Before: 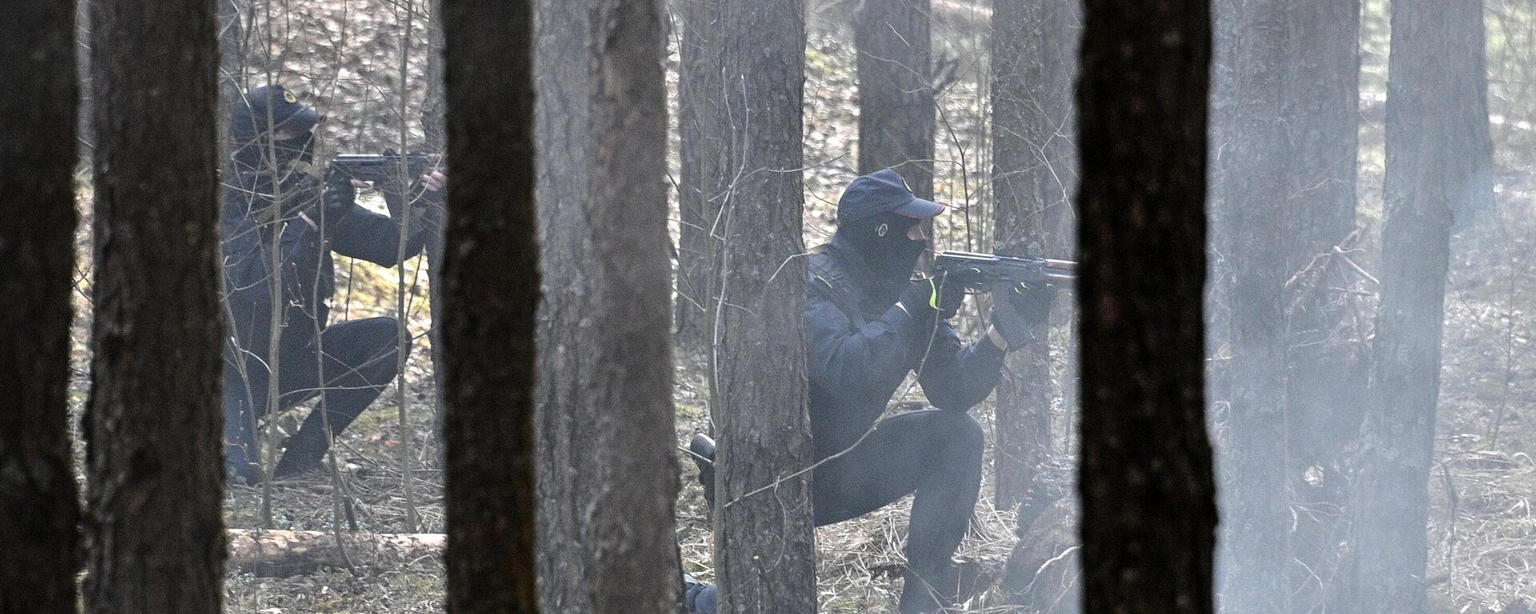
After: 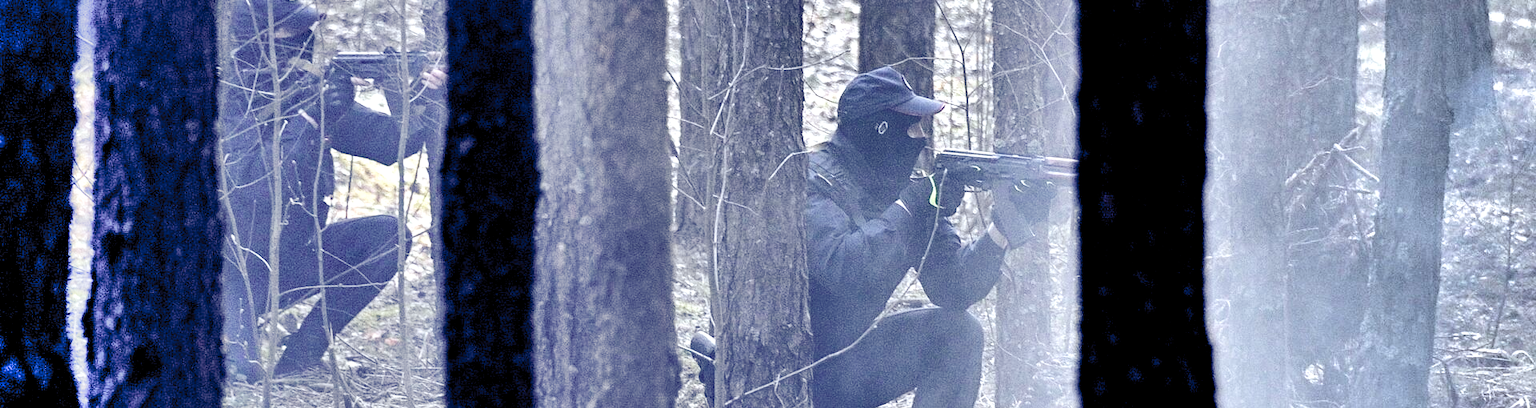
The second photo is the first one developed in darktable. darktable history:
crop: top 16.727%, bottom 16.727%
color balance rgb: shadows lift › luminance -41.13%, shadows lift › chroma 14.13%, shadows lift › hue 260°, power › luminance -3.76%, power › chroma 0.56%, power › hue 40.37°, highlights gain › luminance 16.81%, highlights gain › chroma 2.94%, highlights gain › hue 260°, global offset › luminance -0.29%, global offset › chroma 0.31%, global offset › hue 260°, perceptual saturation grading › global saturation 20%, perceptual saturation grading › highlights -13.92%, perceptual saturation grading › shadows 50%
contrast brightness saturation: brightness 0.18, saturation -0.5
shadows and highlights: shadows 80.73, white point adjustment -9.07, highlights -61.46, soften with gaussian
velvia: on, module defaults
tone equalizer: -8 EV -0.75 EV, -7 EV -0.7 EV, -6 EV -0.6 EV, -5 EV -0.4 EV, -3 EV 0.4 EV, -2 EV 0.6 EV, -1 EV 0.7 EV, +0 EV 0.75 EV, edges refinement/feathering 500, mask exposure compensation -1.57 EV, preserve details no
levels: levels [0, 0.397, 0.955]
